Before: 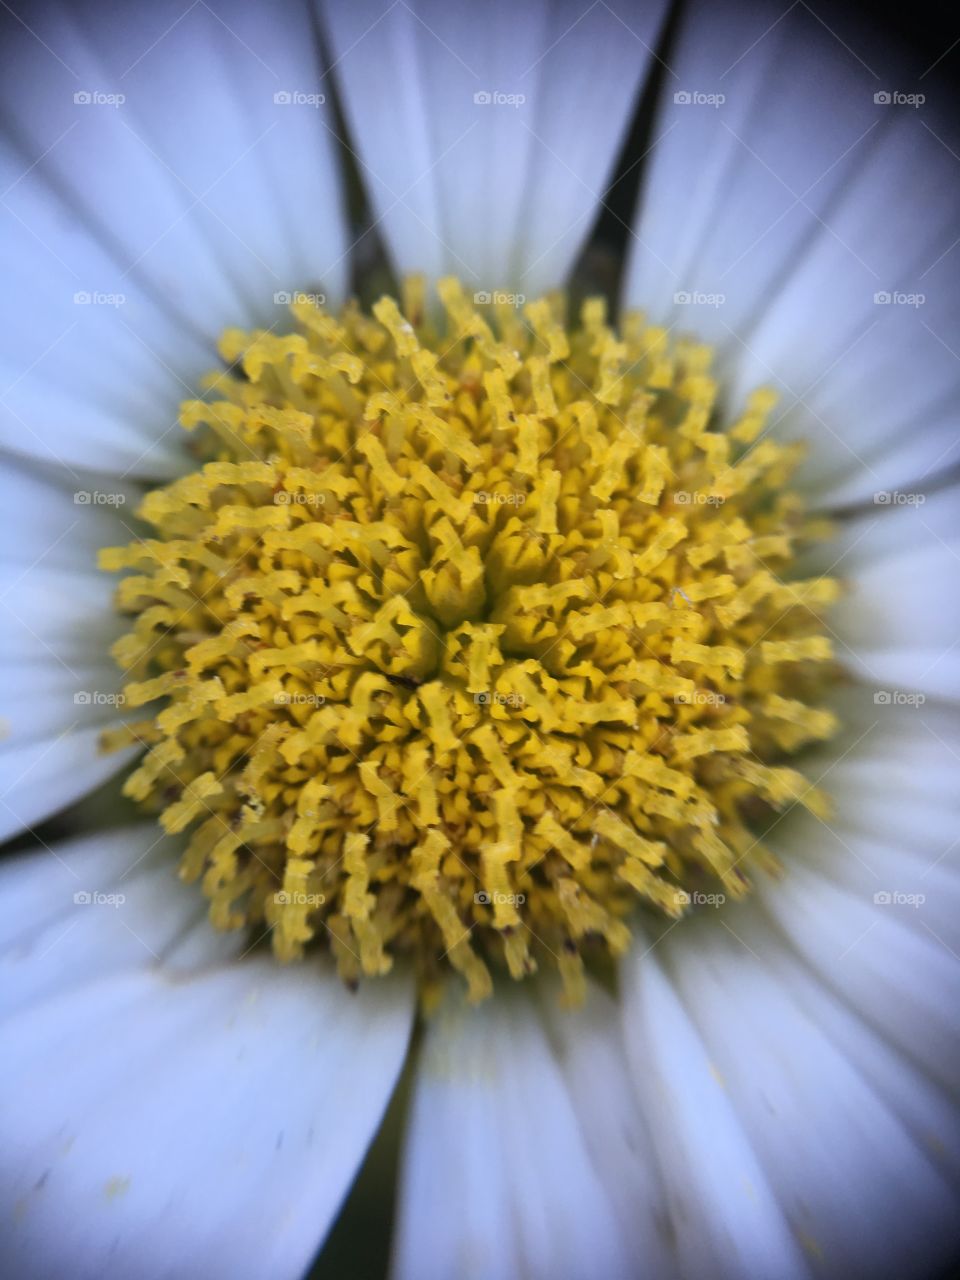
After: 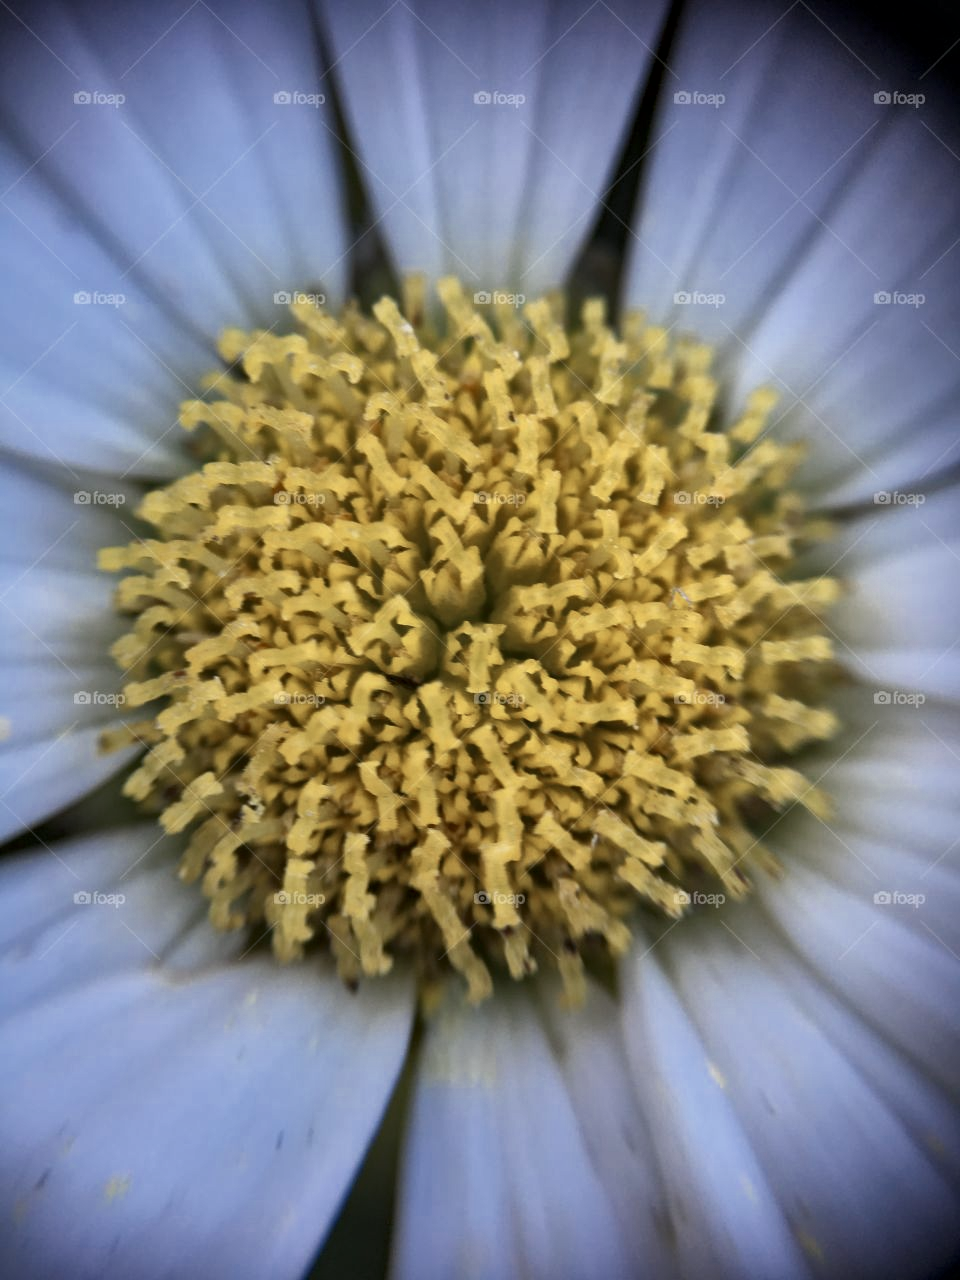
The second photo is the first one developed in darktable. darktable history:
exposure: exposure -0.069 EV, compensate exposure bias true, compensate highlight preservation false
color zones: curves: ch0 [(0, 0.5) (0.125, 0.4) (0.25, 0.5) (0.375, 0.4) (0.5, 0.4) (0.625, 0.35) (0.75, 0.35) (0.875, 0.5)]; ch1 [(0, 0.35) (0.125, 0.45) (0.25, 0.35) (0.375, 0.35) (0.5, 0.35) (0.625, 0.35) (0.75, 0.45) (0.875, 0.35)]; ch2 [(0, 0.6) (0.125, 0.5) (0.25, 0.5) (0.375, 0.6) (0.5, 0.6) (0.625, 0.5) (0.75, 0.5) (0.875, 0.5)]
local contrast: mode bilateral grid, contrast 21, coarseness 50, detail 150%, midtone range 0.2
haze removal: compatibility mode true, adaptive false
tone equalizer: edges refinement/feathering 500, mask exposure compensation -1.57 EV, preserve details no
